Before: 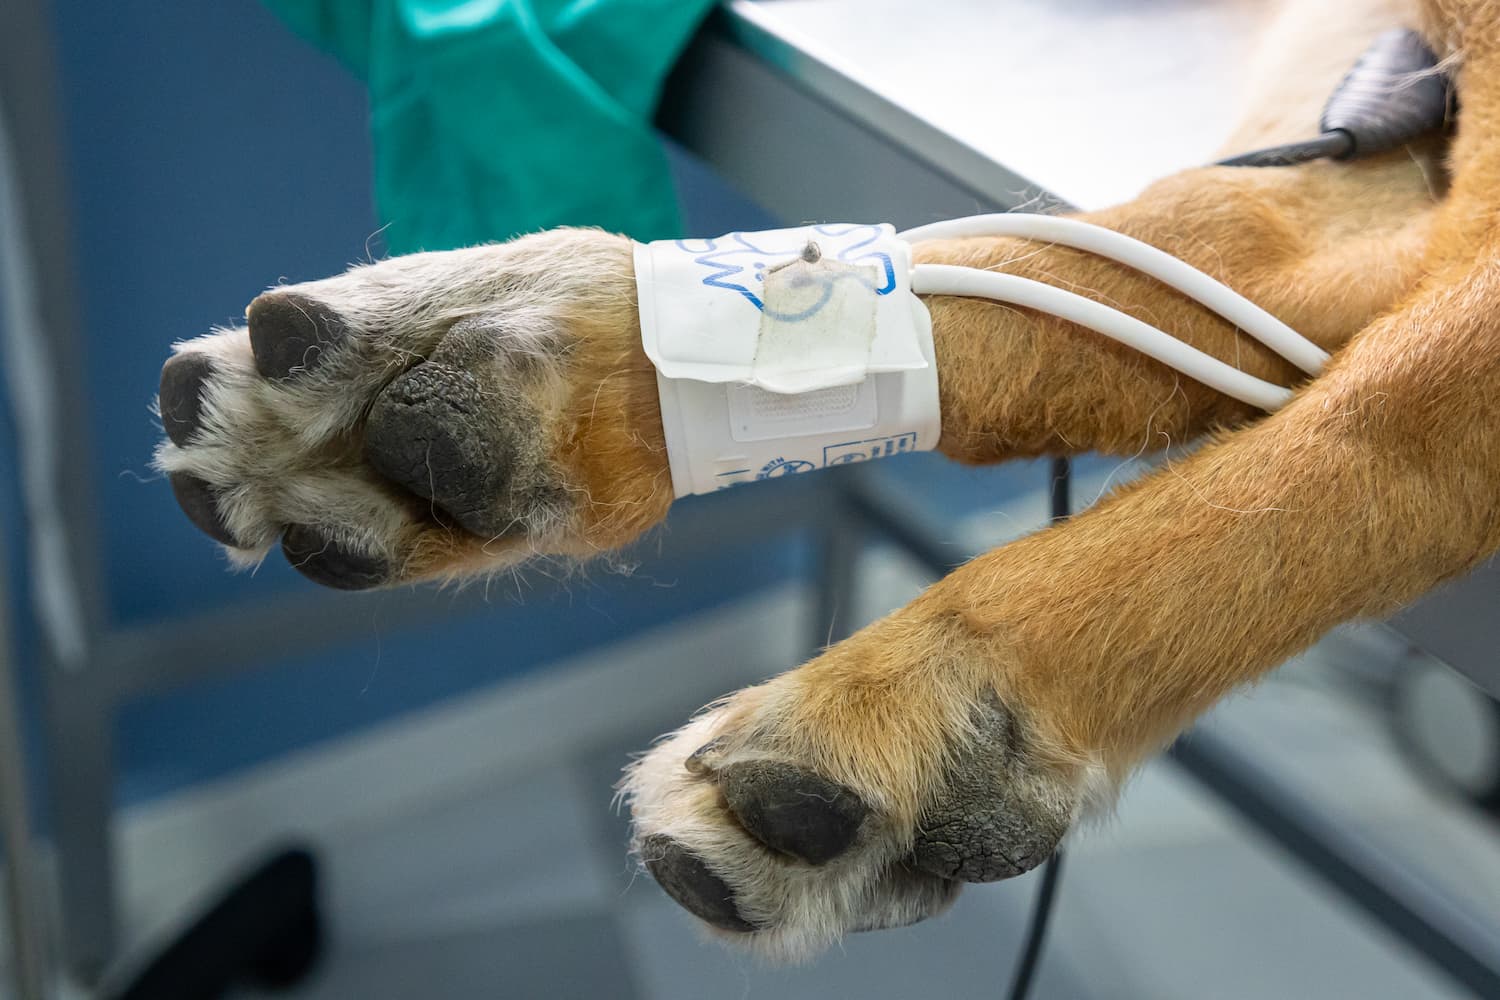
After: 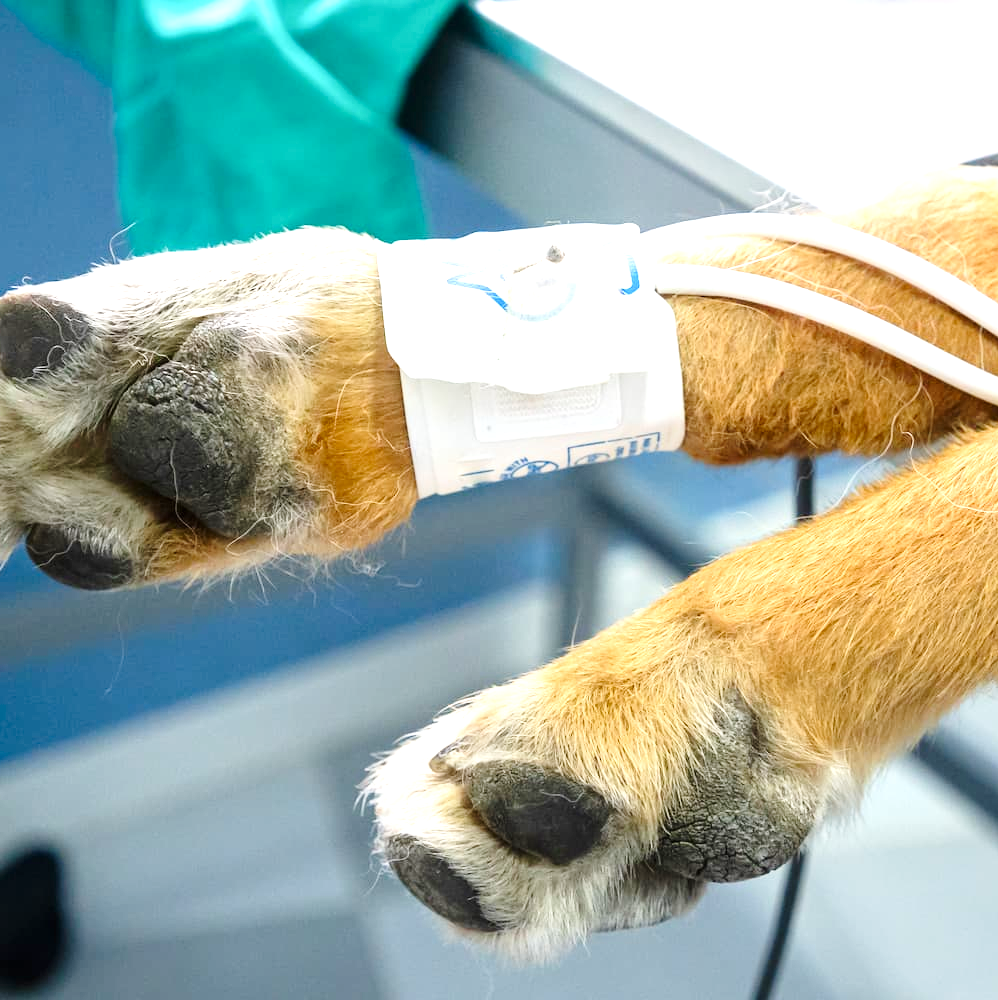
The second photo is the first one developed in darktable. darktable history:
crop: left 17.081%, right 16.374%
tone curve: curves: ch0 [(0, 0.003) (0.056, 0.041) (0.211, 0.187) (0.482, 0.519) (0.836, 0.864) (0.997, 0.984)]; ch1 [(0, 0) (0.276, 0.206) (0.393, 0.364) (0.482, 0.471) (0.506, 0.5) (0.523, 0.523) (0.572, 0.604) (0.635, 0.665) (0.695, 0.759) (1, 1)]; ch2 [(0, 0) (0.438, 0.456) (0.473, 0.47) (0.503, 0.503) (0.536, 0.527) (0.562, 0.584) (0.612, 0.61) (0.679, 0.72) (1, 1)], preserve colors none
exposure: exposure 1.154 EV, compensate exposure bias true, compensate highlight preservation false
contrast brightness saturation: contrast 0.04, saturation 0.07
